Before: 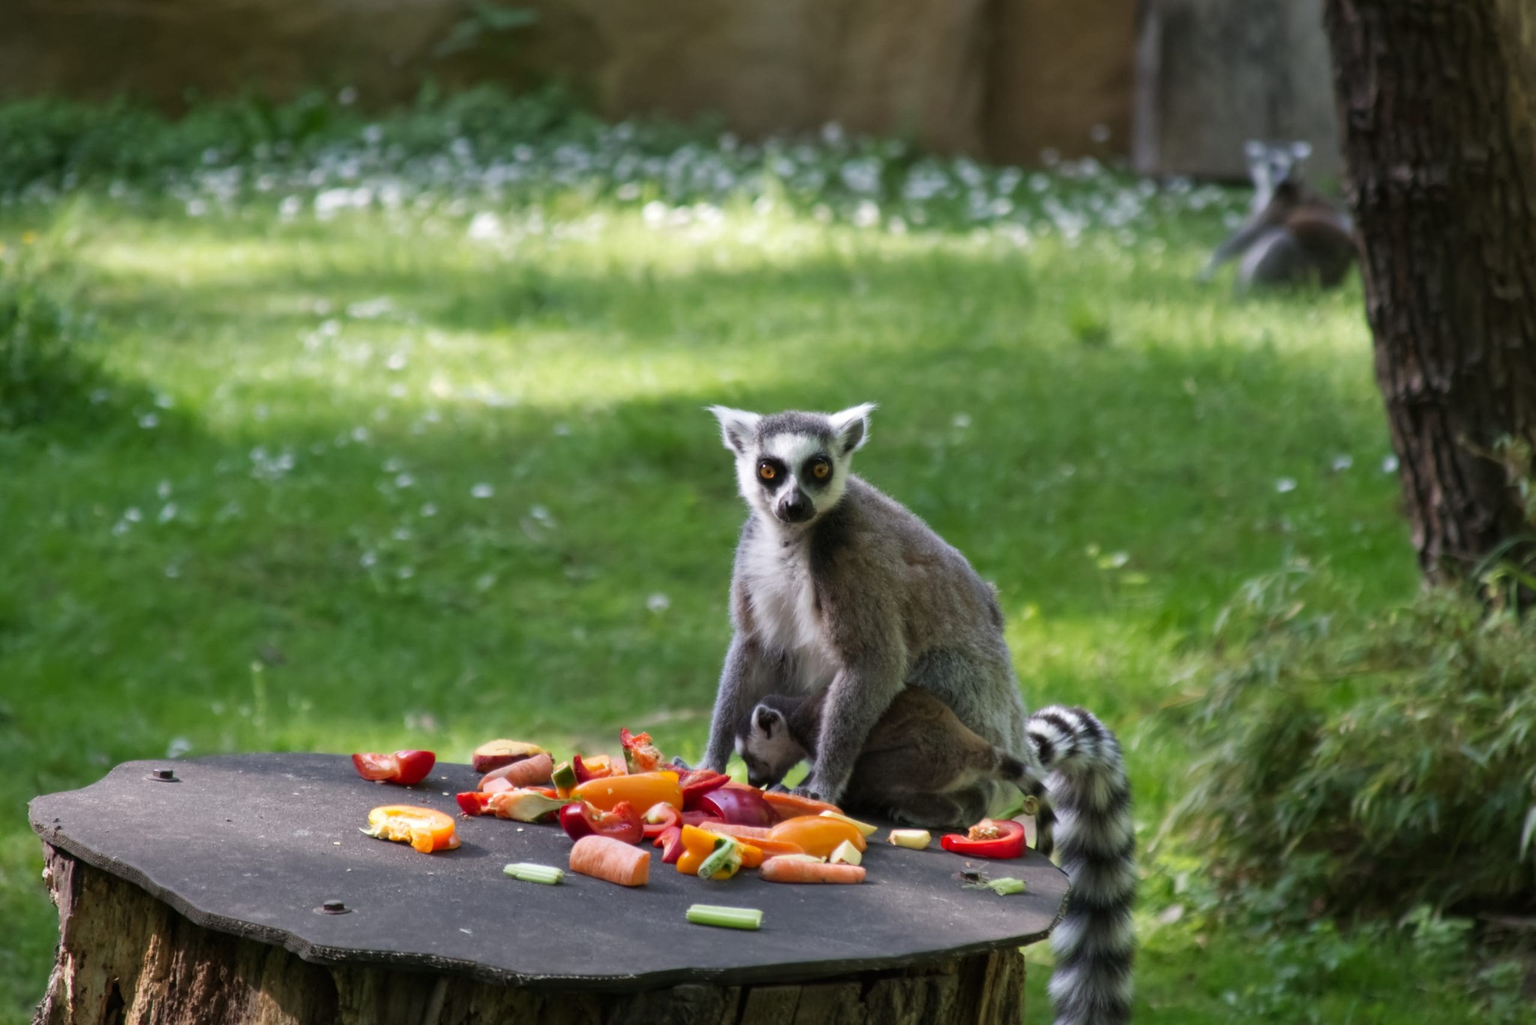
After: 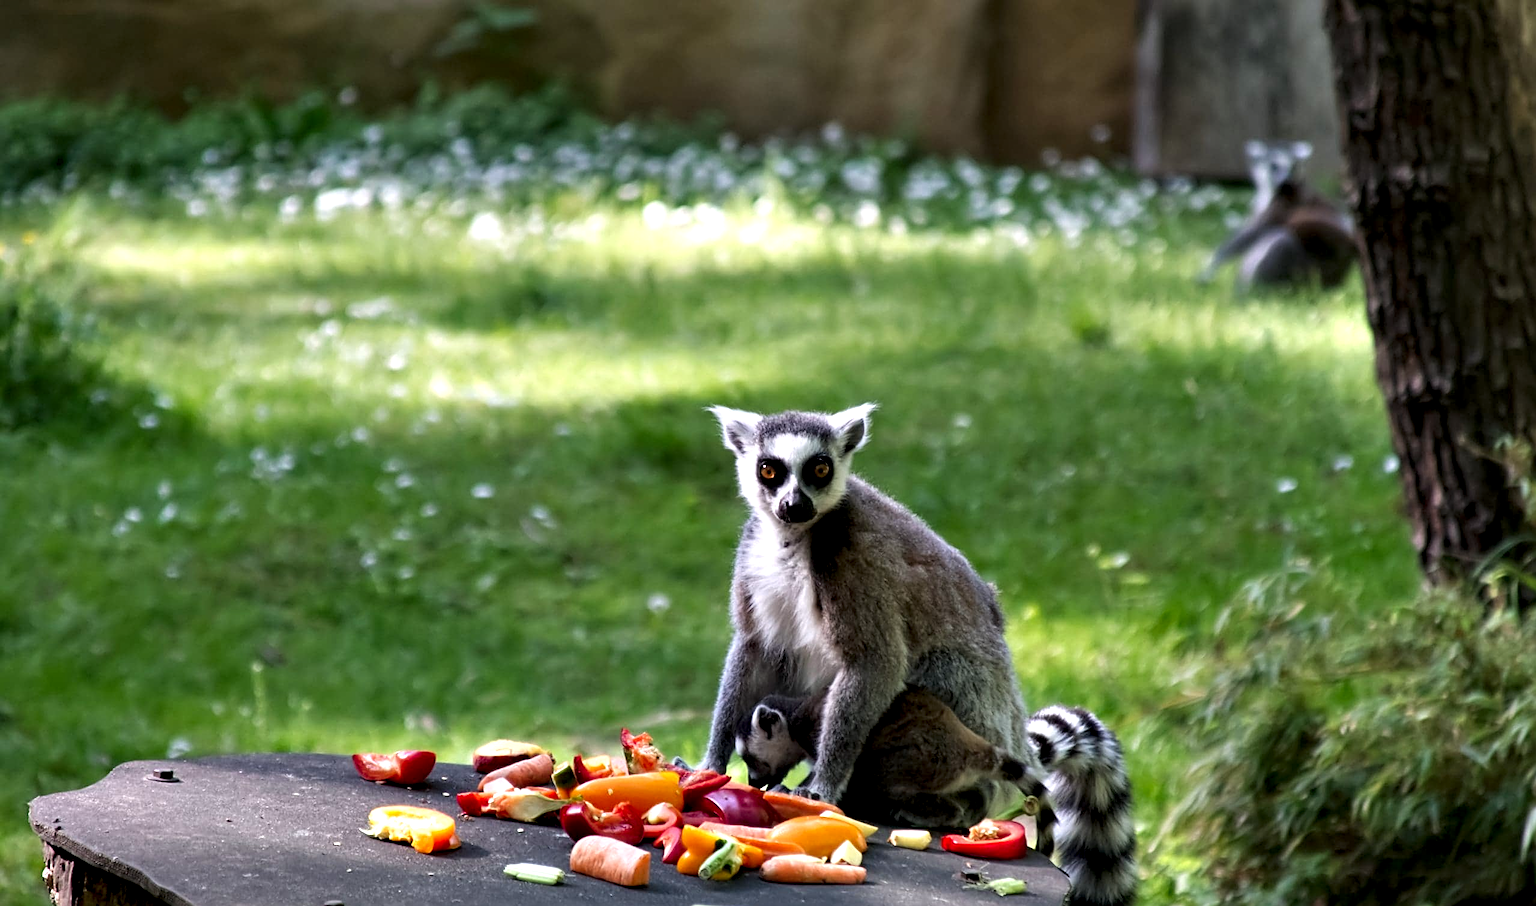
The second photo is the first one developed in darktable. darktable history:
crop and rotate: top 0%, bottom 11.491%
contrast equalizer: y [[0.6 ×6], [0.55 ×6], [0 ×6], [0 ×6], [0 ×6]]
sharpen: radius 2.534, amount 0.626
